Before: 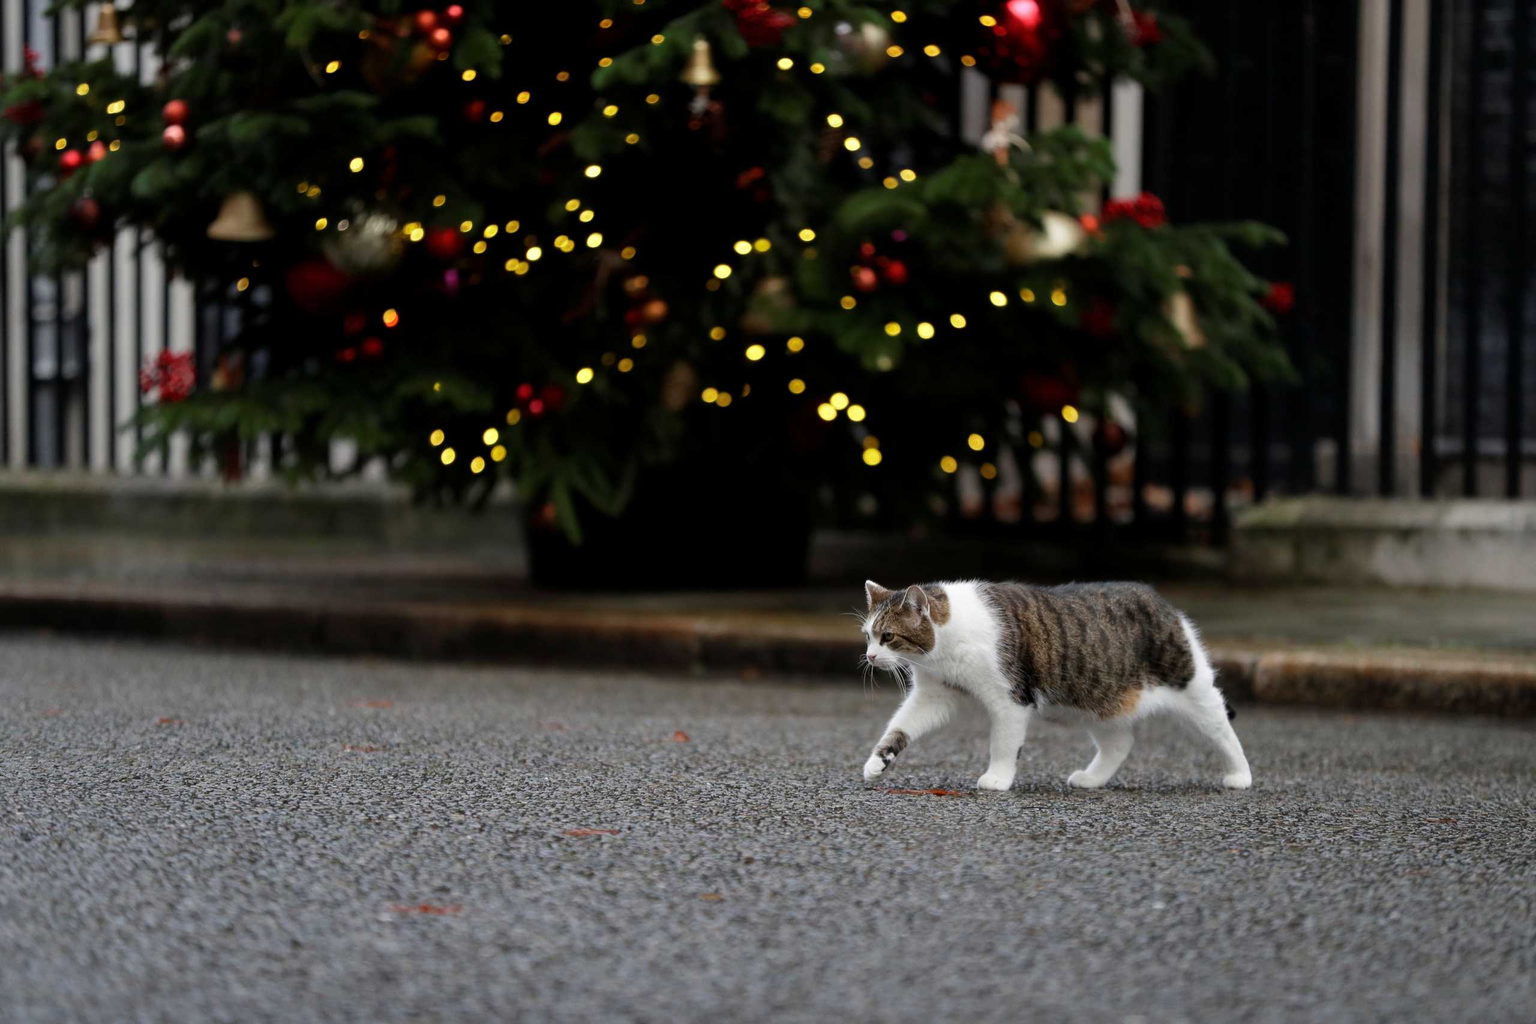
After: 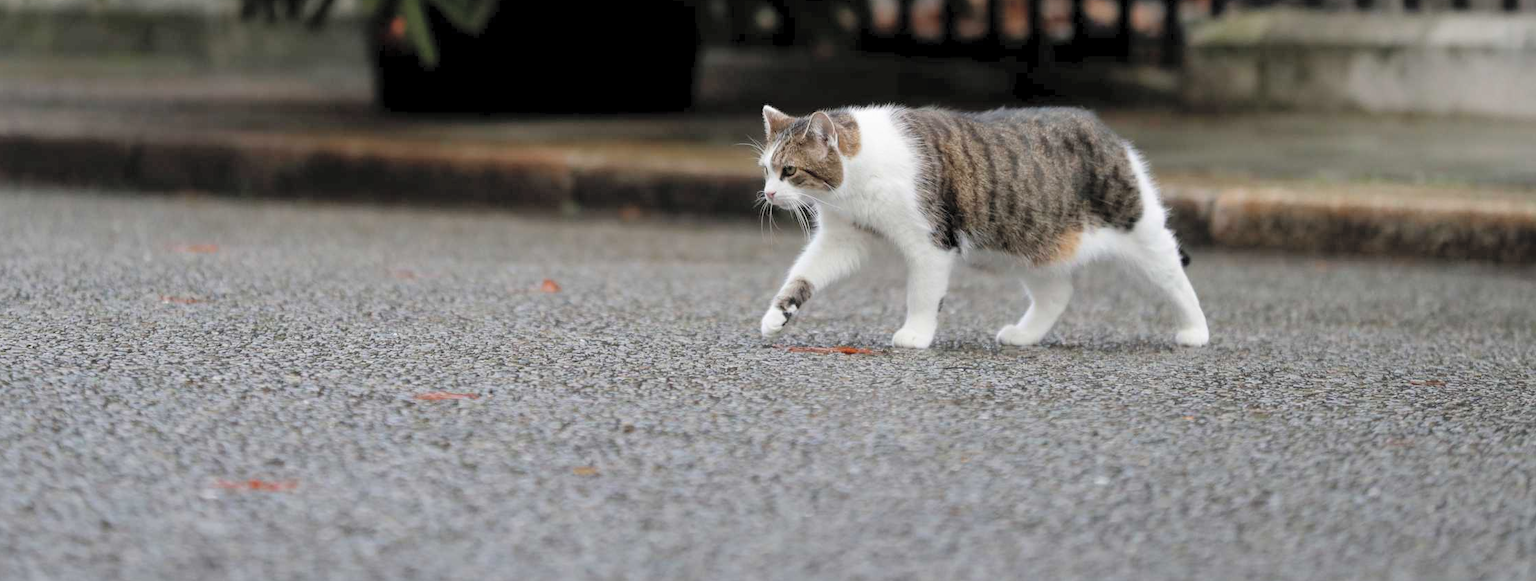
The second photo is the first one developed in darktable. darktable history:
contrast brightness saturation: brightness 0.287
crop and rotate: left 13.302%, top 47.801%, bottom 2.962%
